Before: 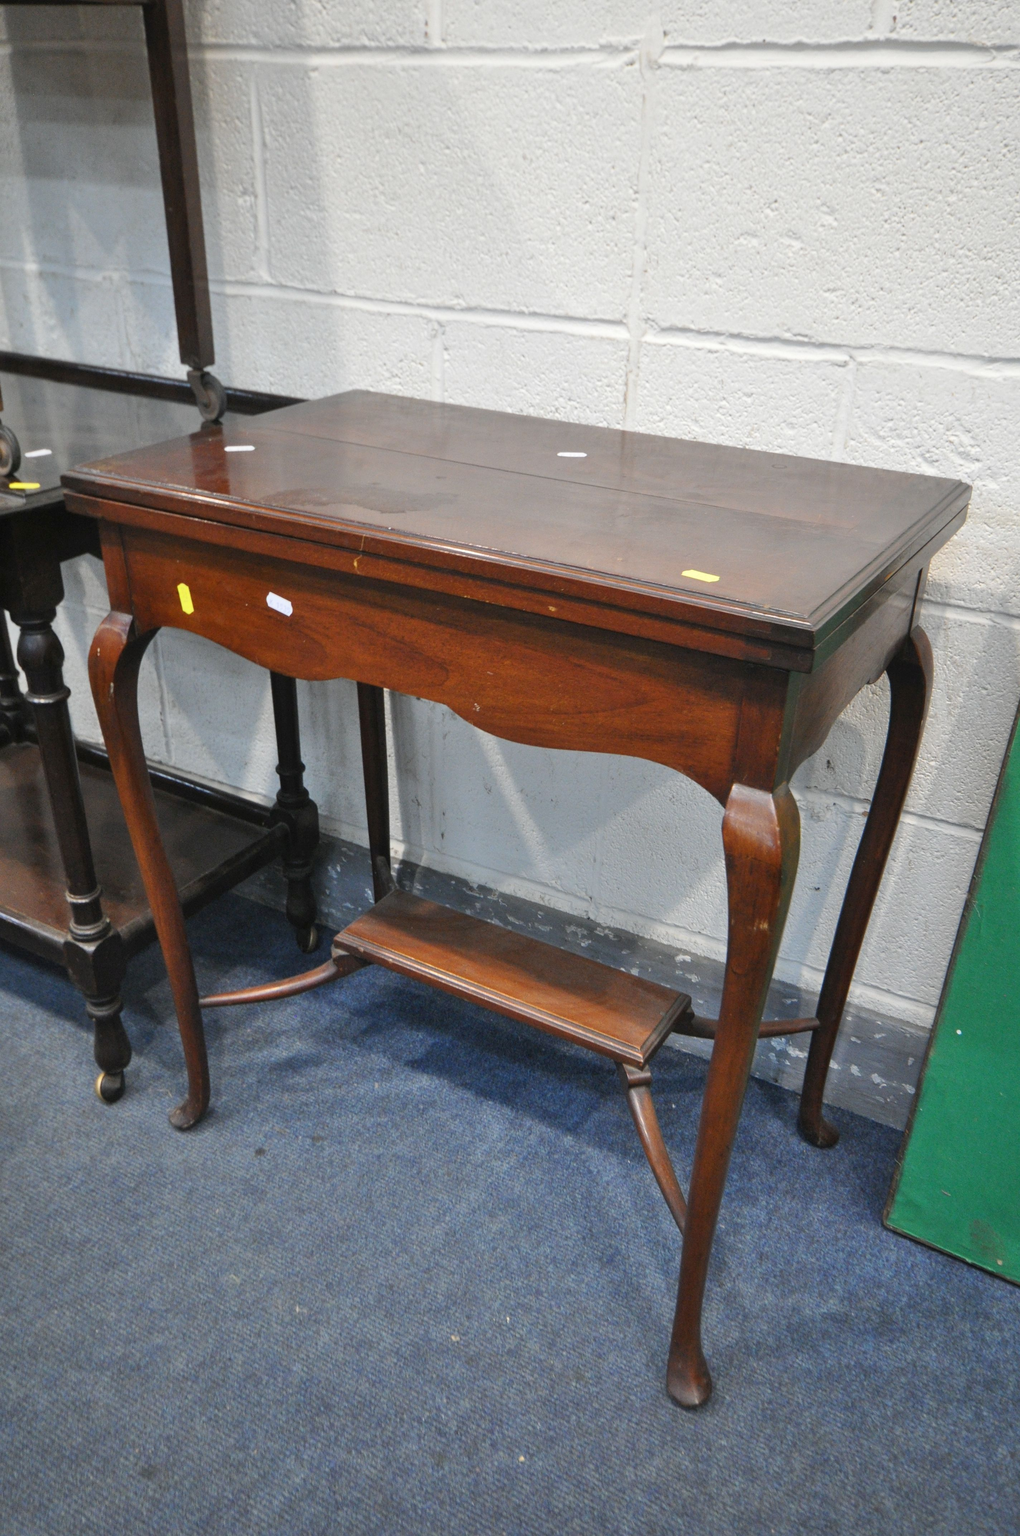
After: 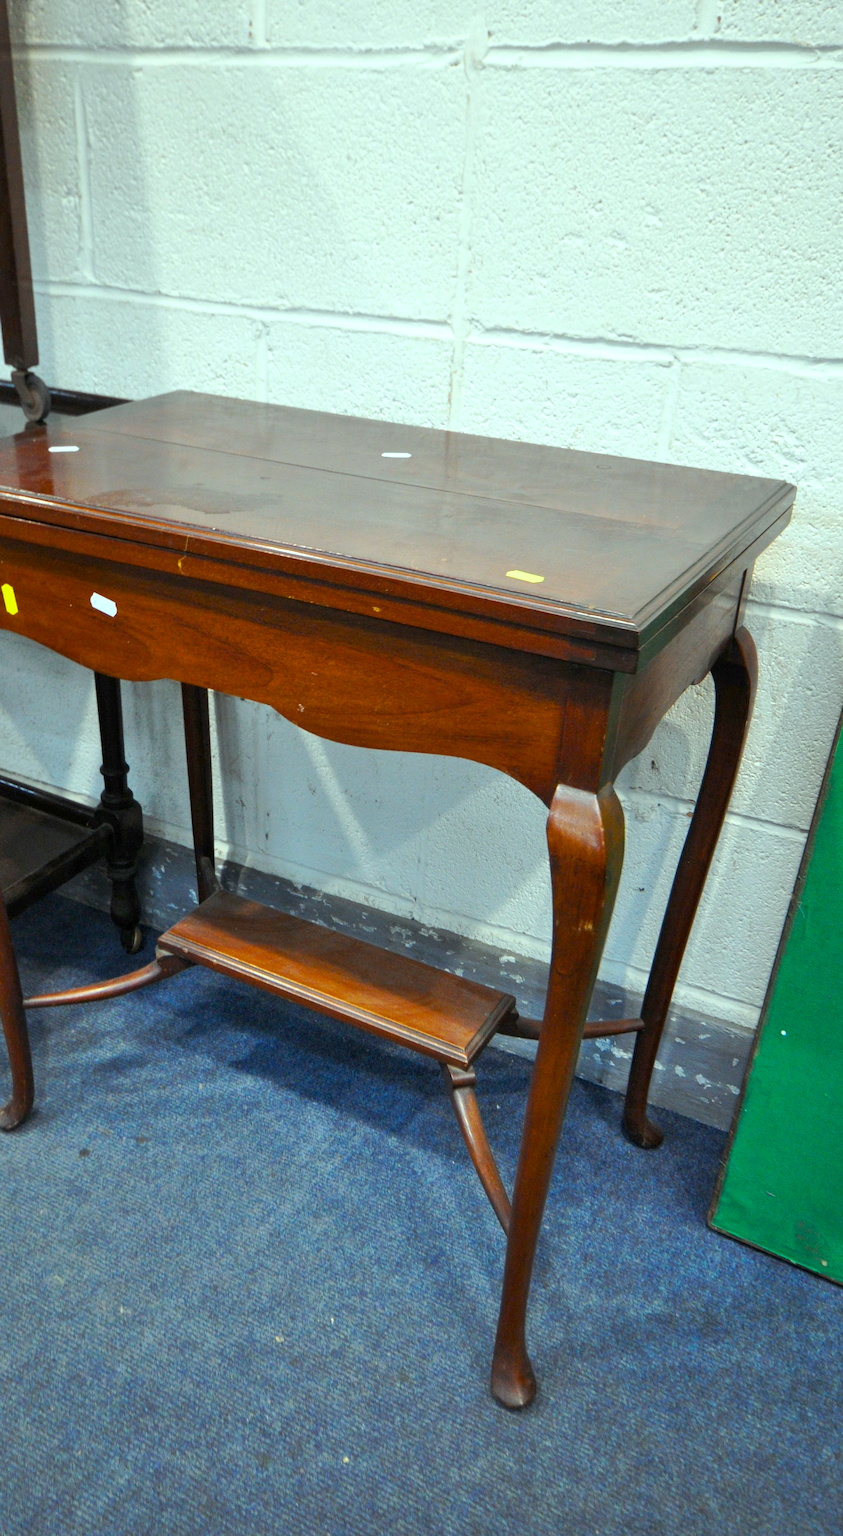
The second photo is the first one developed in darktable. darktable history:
tone curve: curves: ch0 [(0, 0) (0.003, 0.003) (0.011, 0.011) (0.025, 0.024) (0.044, 0.043) (0.069, 0.068) (0.1, 0.097) (0.136, 0.132) (0.177, 0.173) (0.224, 0.219) (0.277, 0.27) (0.335, 0.327) (0.399, 0.389) (0.468, 0.457) (0.543, 0.549) (0.623, 0.628) (0.709, 0.713) (0.801, 0.803) (0.898, 0.899) (1, 1)], preserve colors none
crop: left 17.285%, bottom 0.043%
color balance rgb: highlights gain › luminance 19.97%, highlights gain › chroma 2.829%, highlights gain › hue 170.89°, global offset › luminance -0.494%, perceptual saturation grading › global saturation 30.685%, global vibrance 9.306%
